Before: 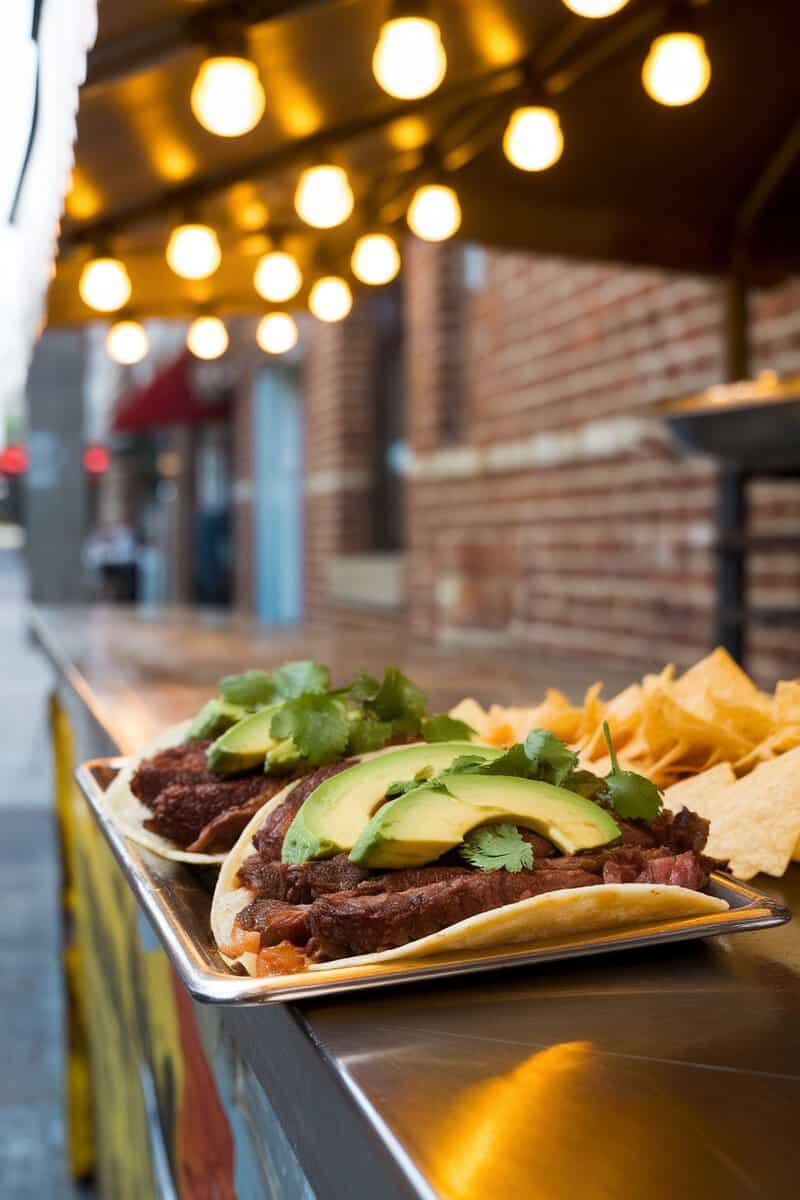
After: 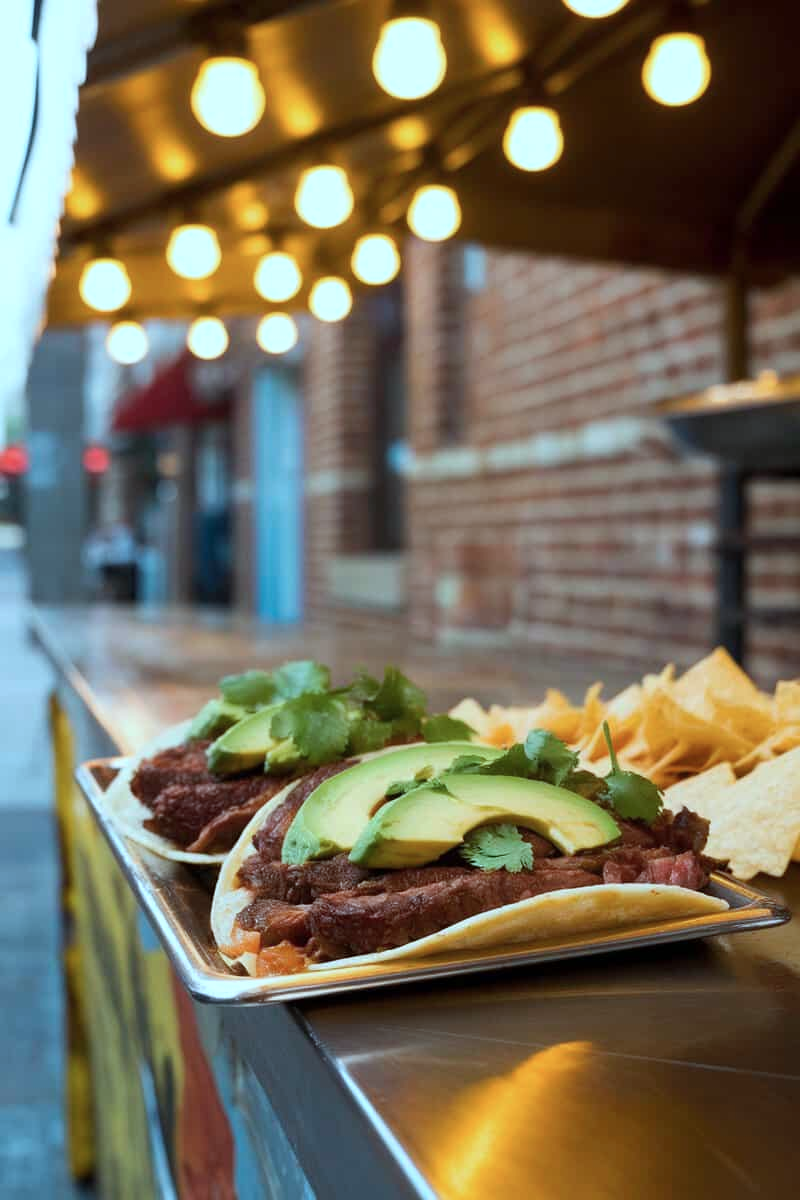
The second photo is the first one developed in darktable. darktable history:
color correction: highlights a* -12.08, highlights b* -15.48
